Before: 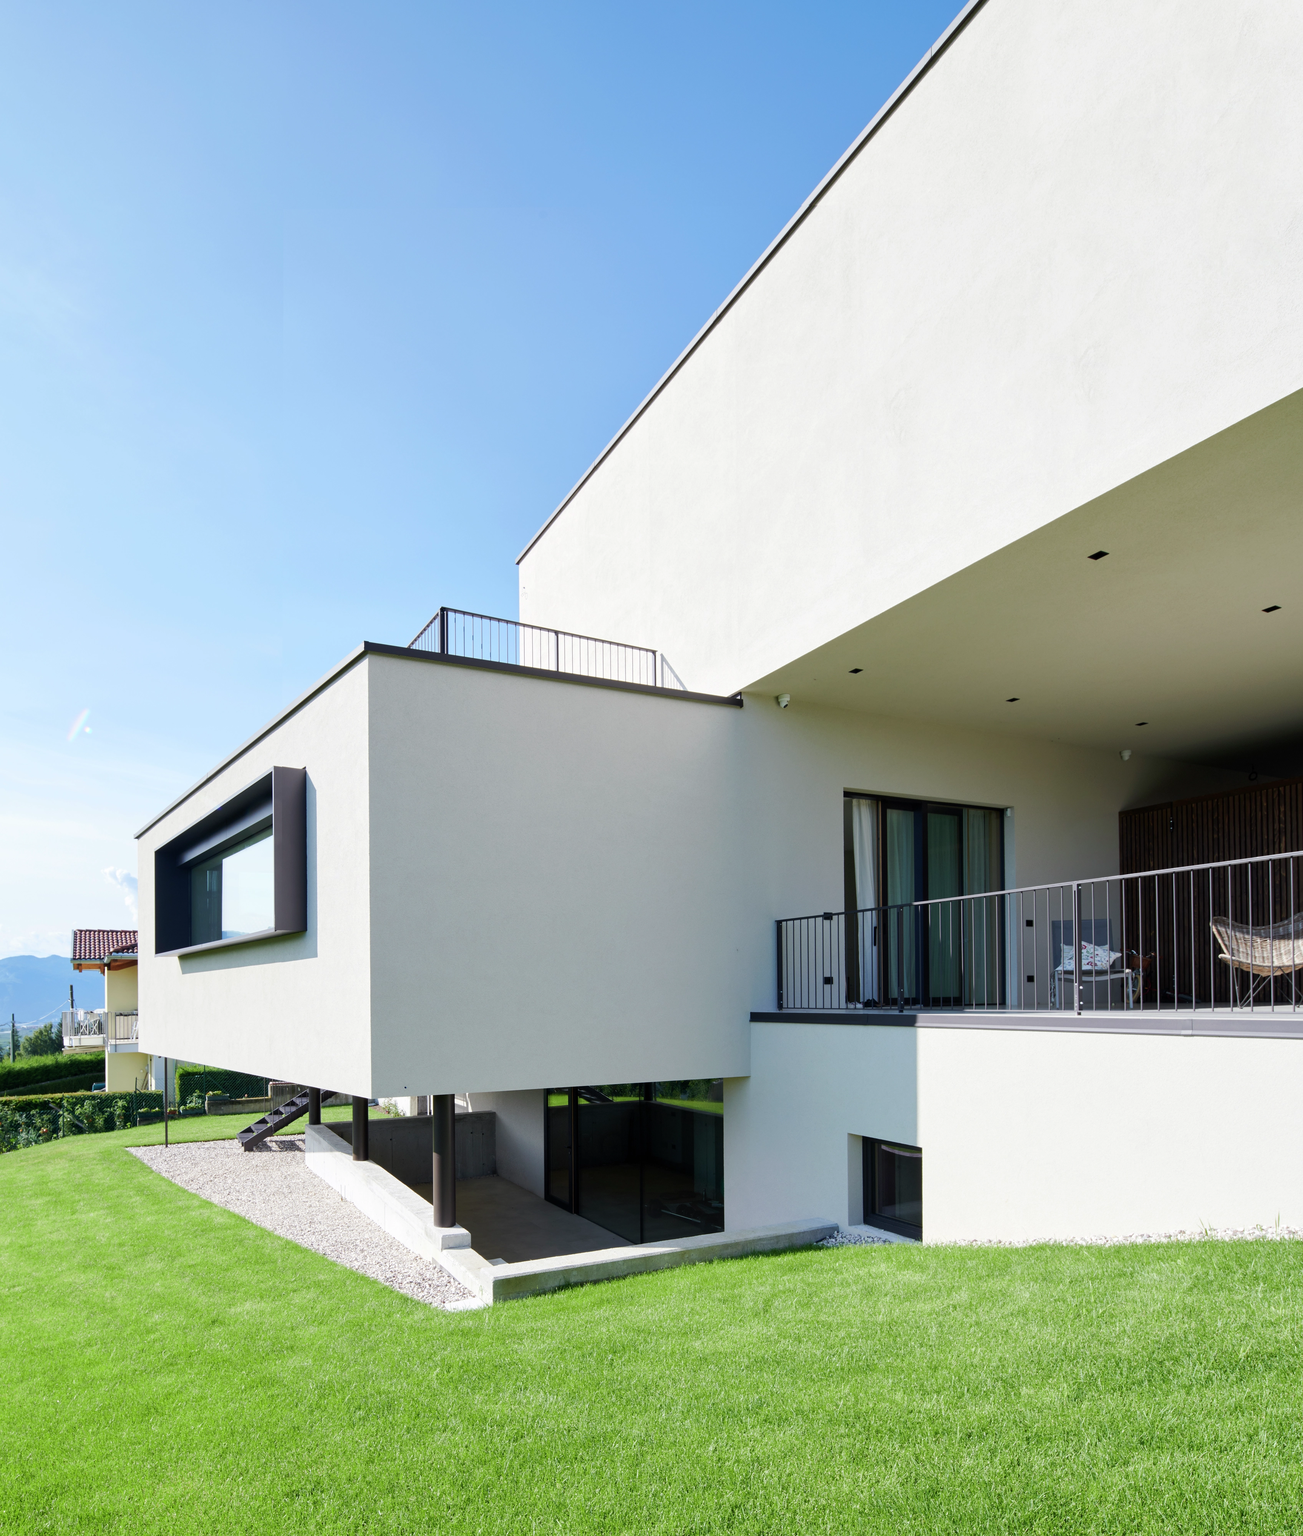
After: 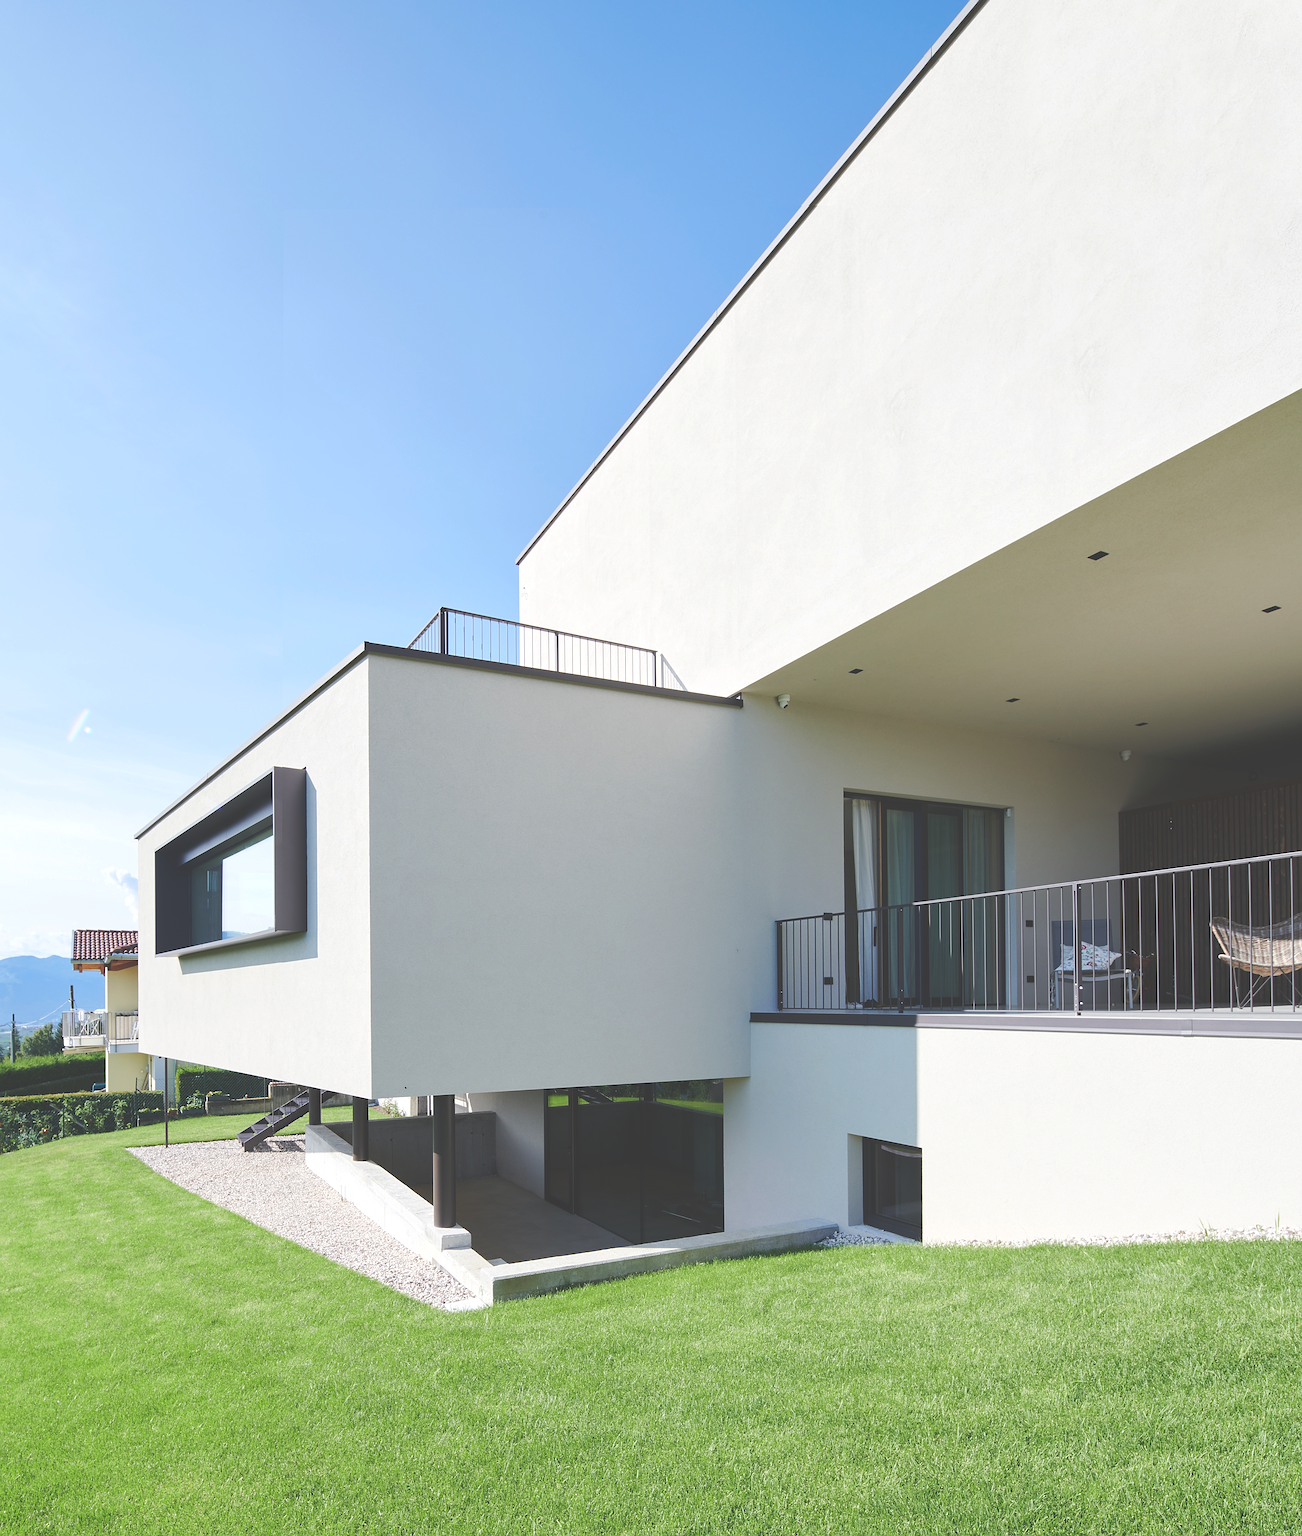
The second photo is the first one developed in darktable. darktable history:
exposure: black level correction -0.04, exposure 0.061 EV, compensate exposure bias true, compensate highlight preservation false
sharpen: on, module defaults
